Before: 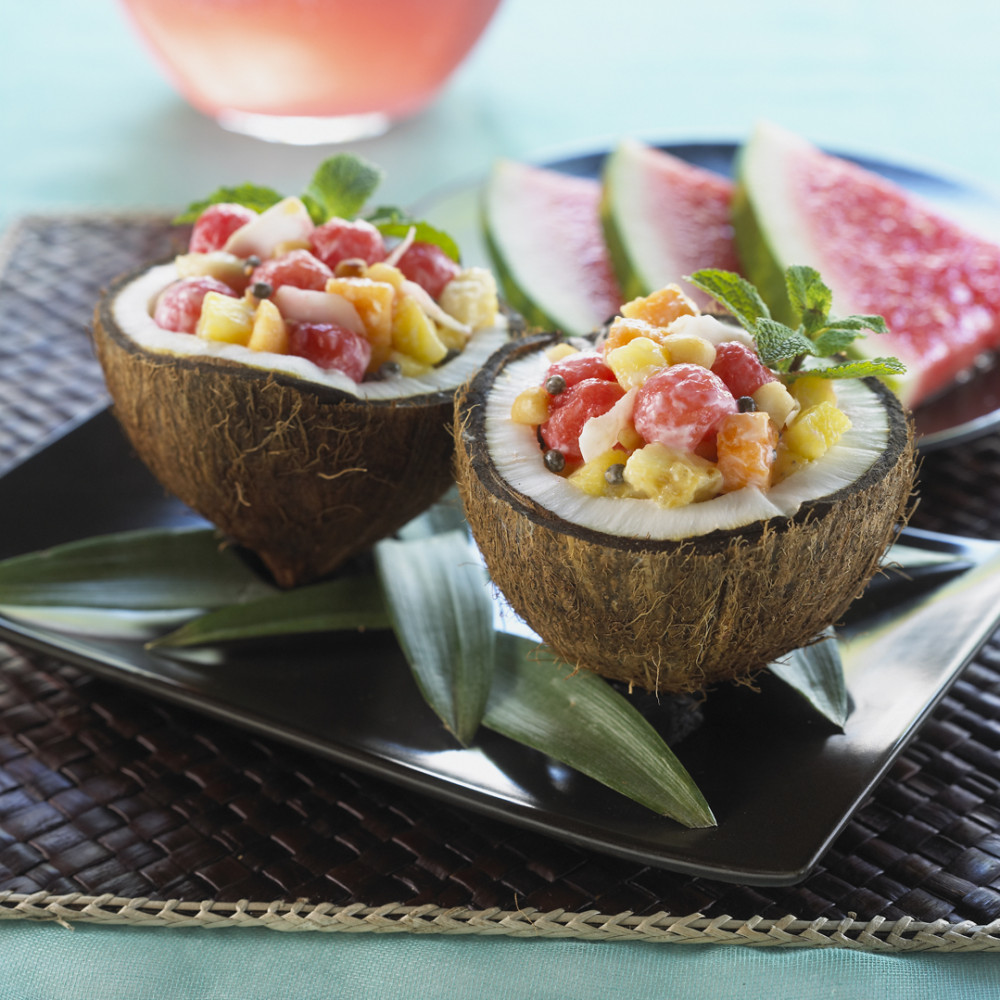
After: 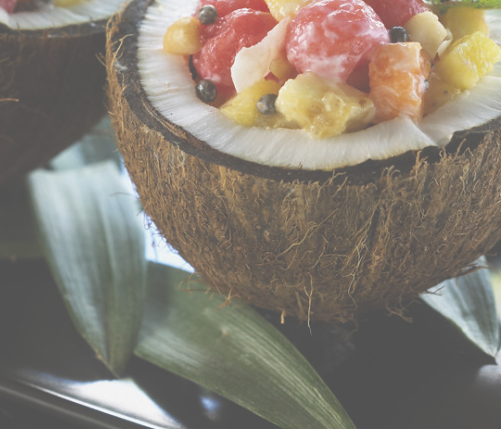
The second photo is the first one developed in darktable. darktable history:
crop: left 34.815%, top 37.018%, right 15.039%, bottom 19.986%
exposure: black level correction -0.086, compensate highlight preservation false
